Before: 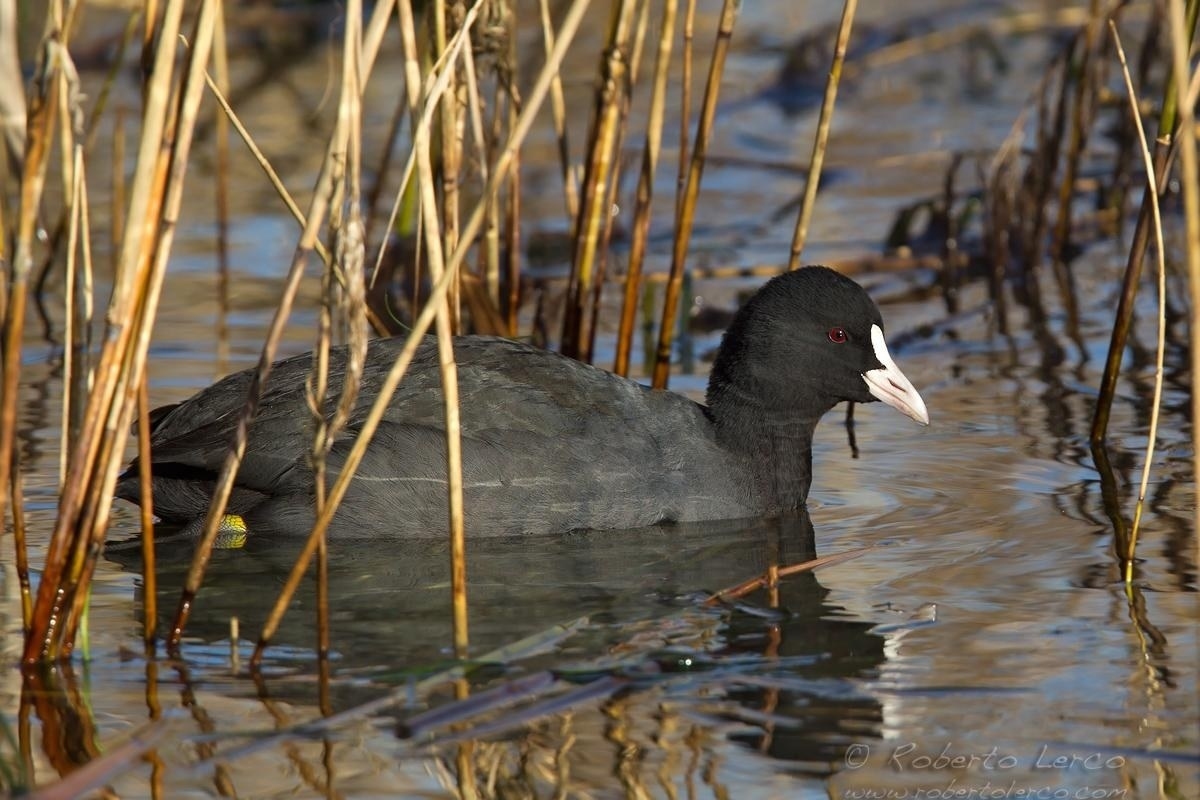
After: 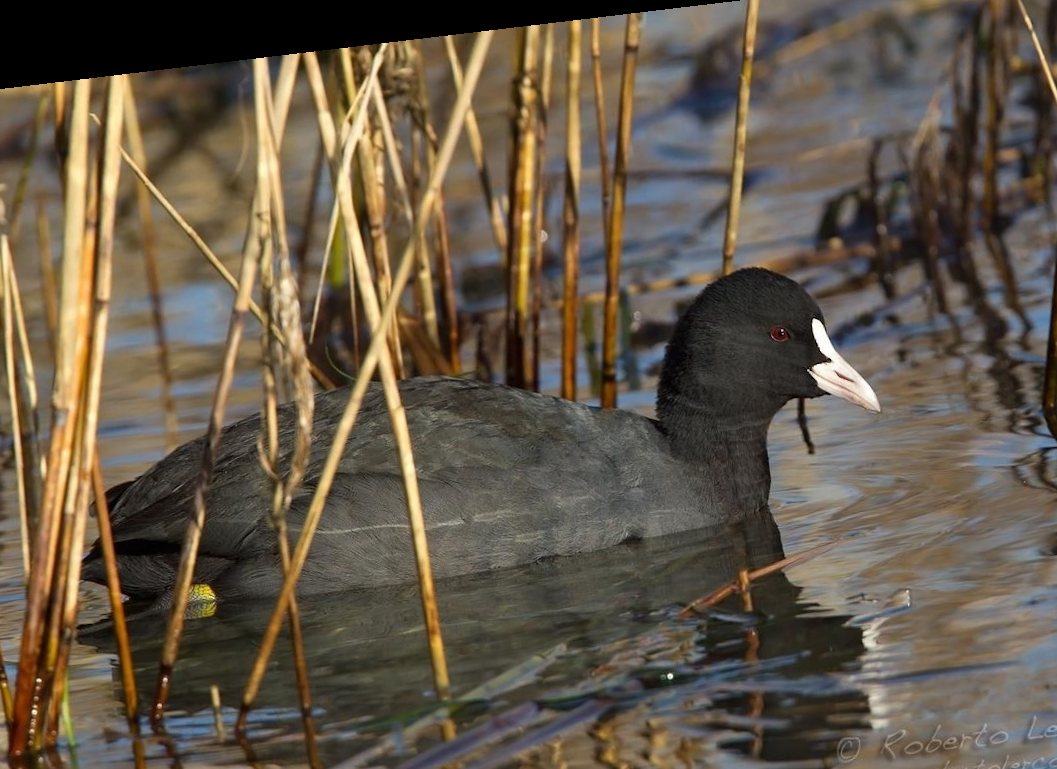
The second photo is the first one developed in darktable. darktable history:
rotate and perspective: rotation -6.83°, automatic cropping off
crop and rotate: left 7.196%, top 4.574%, right 10.605%, bottom 13.178%
